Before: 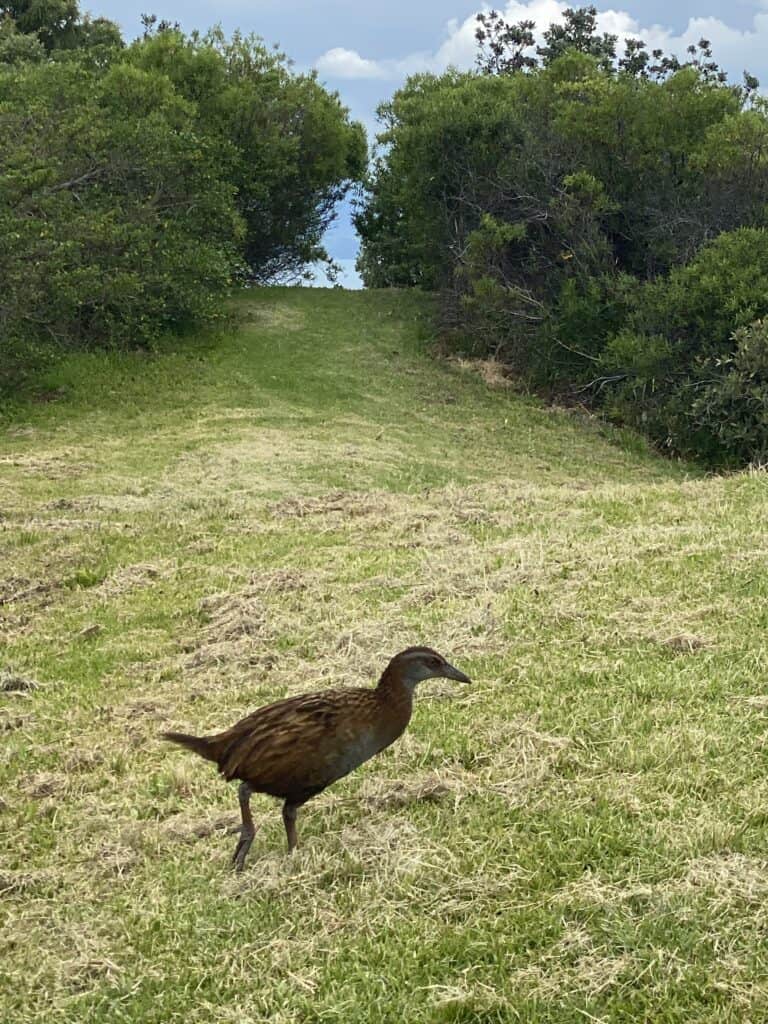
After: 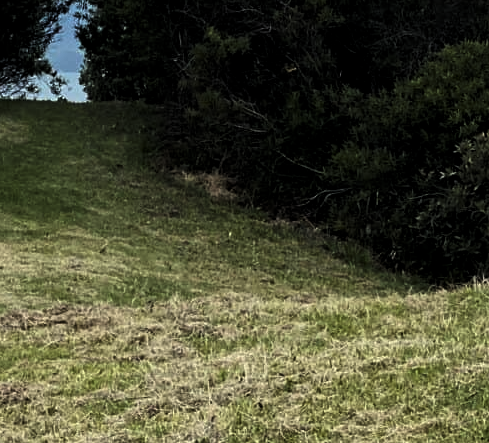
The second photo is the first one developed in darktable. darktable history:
crop: left 36.005%, top 18.293%, right 0.31%, bottom 38.444%
levels: mode automatic, black 8.58%, gray 59.42%, levels [0, 0.445, 1]
